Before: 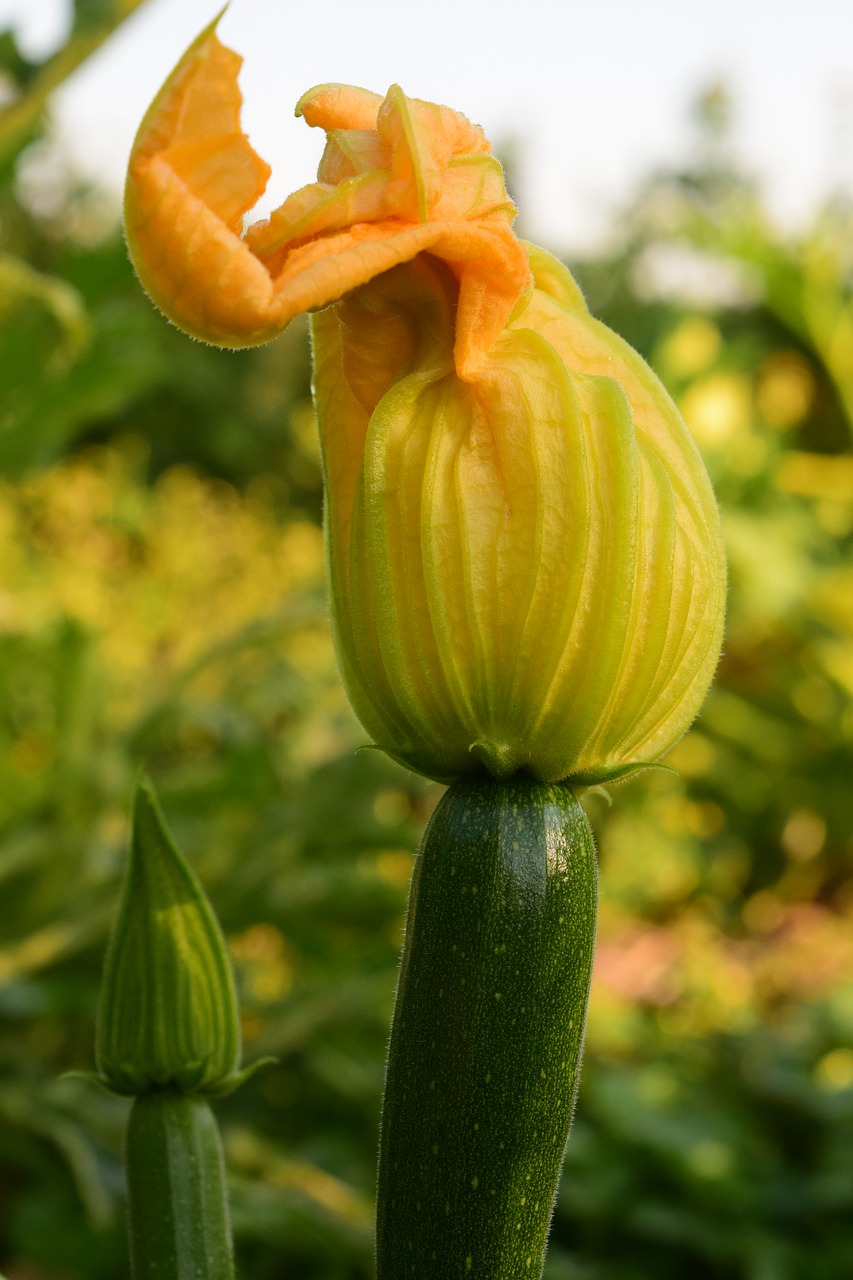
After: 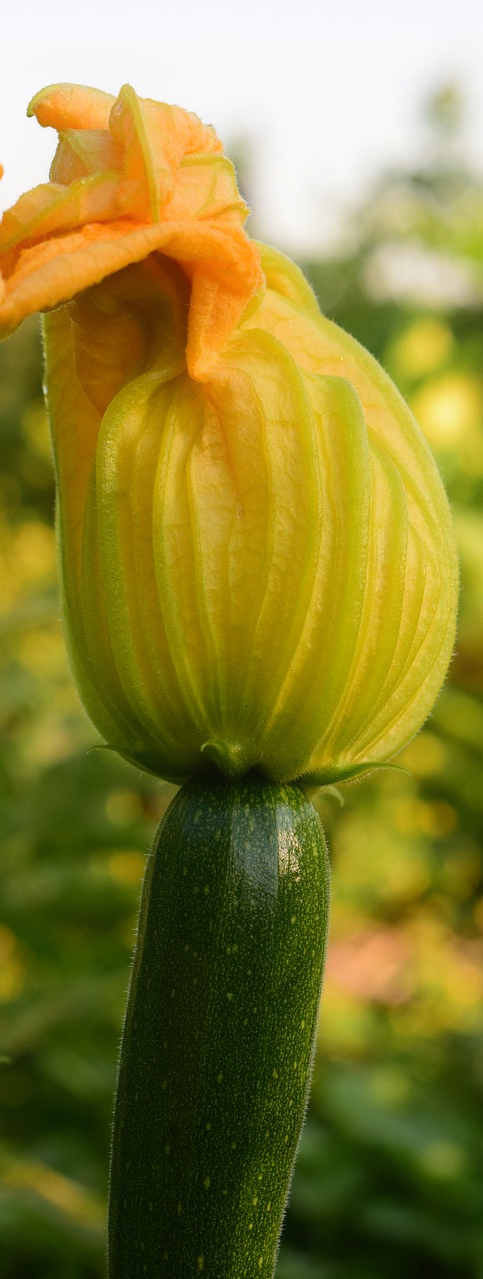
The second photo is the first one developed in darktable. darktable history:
crop: left 31.458%, top 0%, right 11.876%
contrast equalizer: octaves 7, y [[0.6 ×6], [0.55 ×6], [0 ×6], [0 ×6], [0 ×6]], mix -0.2
